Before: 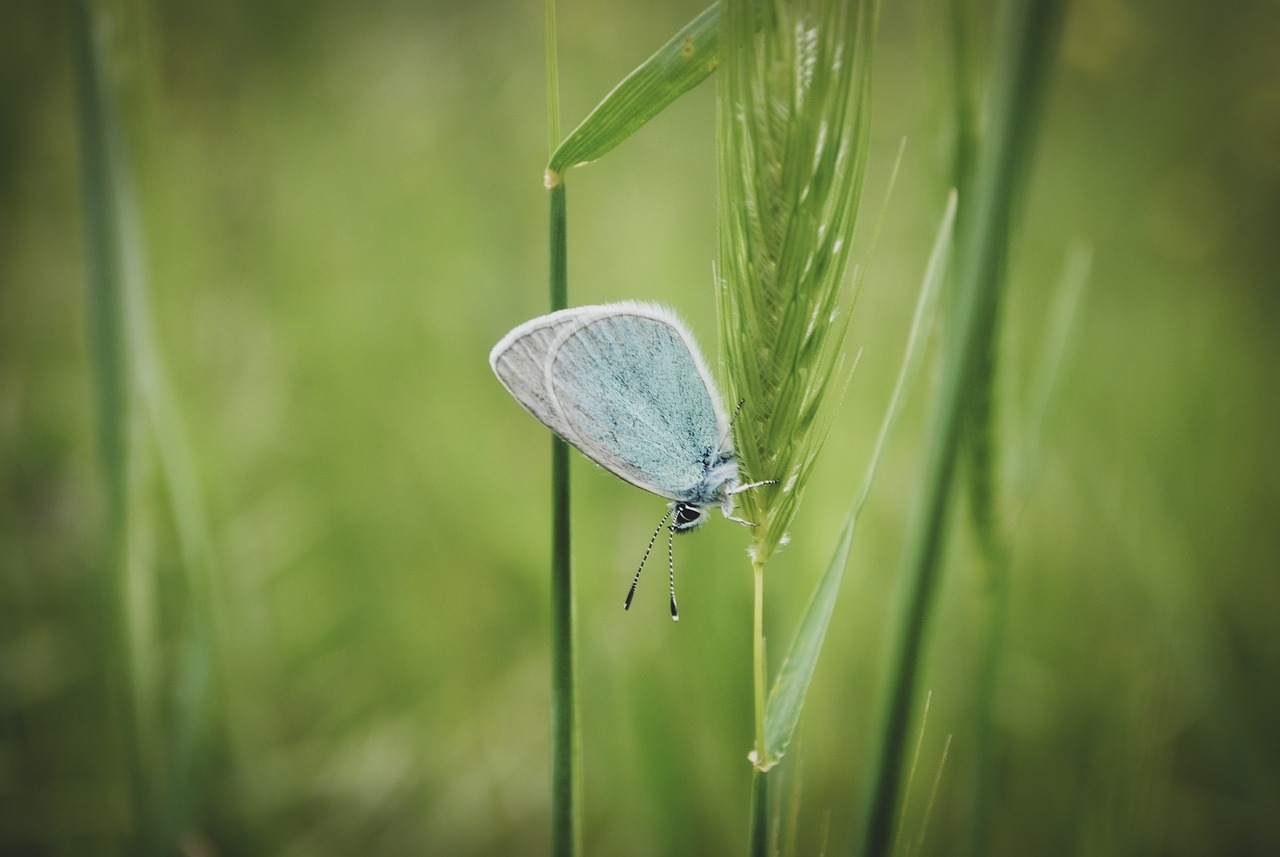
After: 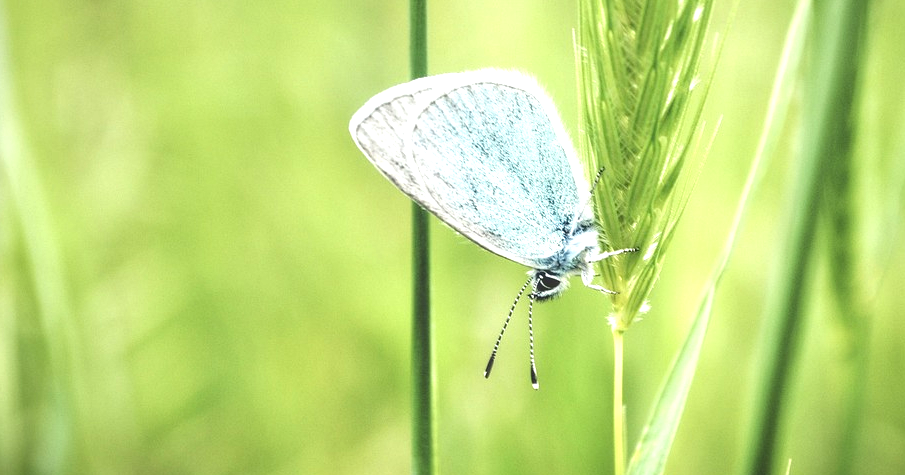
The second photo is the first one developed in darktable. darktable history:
exposure: black level correction 0, exposure 1.103 EV, compensate highlight preservation false
local contrast: detail 130%
crop: left 10.955%, top 27.162%, right 18.29%, bottom 17.303%
tone equalizer: -8 EV -0.51 EV, -7 EV -0.32 EV, -6 EV -0.122 EV, -5 EV 0.414 EV, -4 EV 0.955 EV, -3 EV 0.807 EV, -2 EV -0.01 EV, -1 EV 0.125 EV, +0 EV -0.015 EV
